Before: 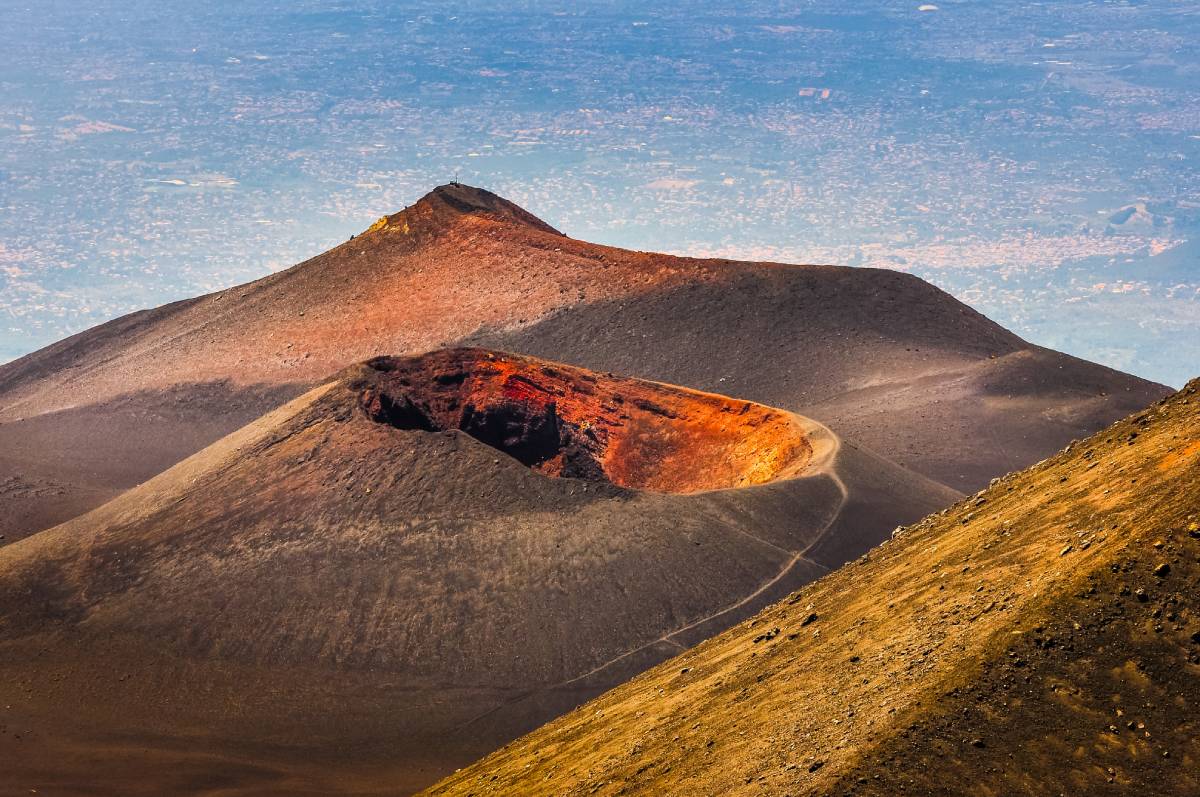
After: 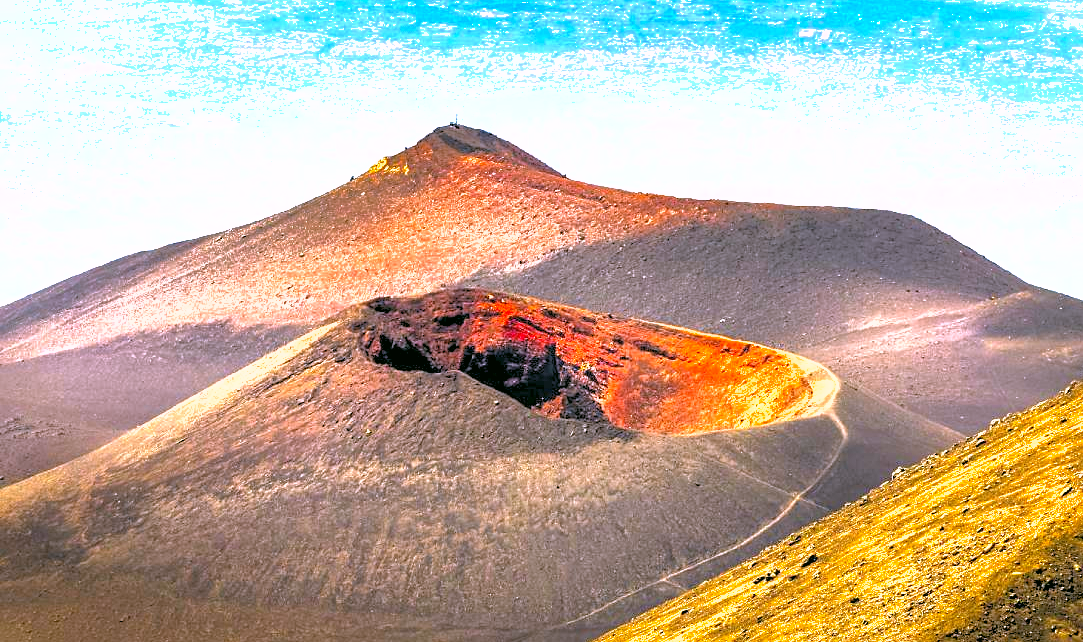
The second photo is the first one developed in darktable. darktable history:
white balance: red 0.948, green 1.02, blue 1.176
crop: top 7.49%, right 9.717%, bottom 11.943%
exposure: black level correction 0, exposure 1.198 EV, compensate exposure bias true, compensate highlight preservation false
contrast brightness saturation: contrast 0.03, brightness 0.06, saturation 0.13
shadows and highlights: on, module defaults
color correction: highlights a* 4.02, highlights b* 4.98, shadows a* -7.55, shadows b* 4.98
rgb levels: levels [[0.01, 0.419, 0.839], [0, 0.5, 1], [0, 0.5, 1]]
sharpen: amount 0.2
